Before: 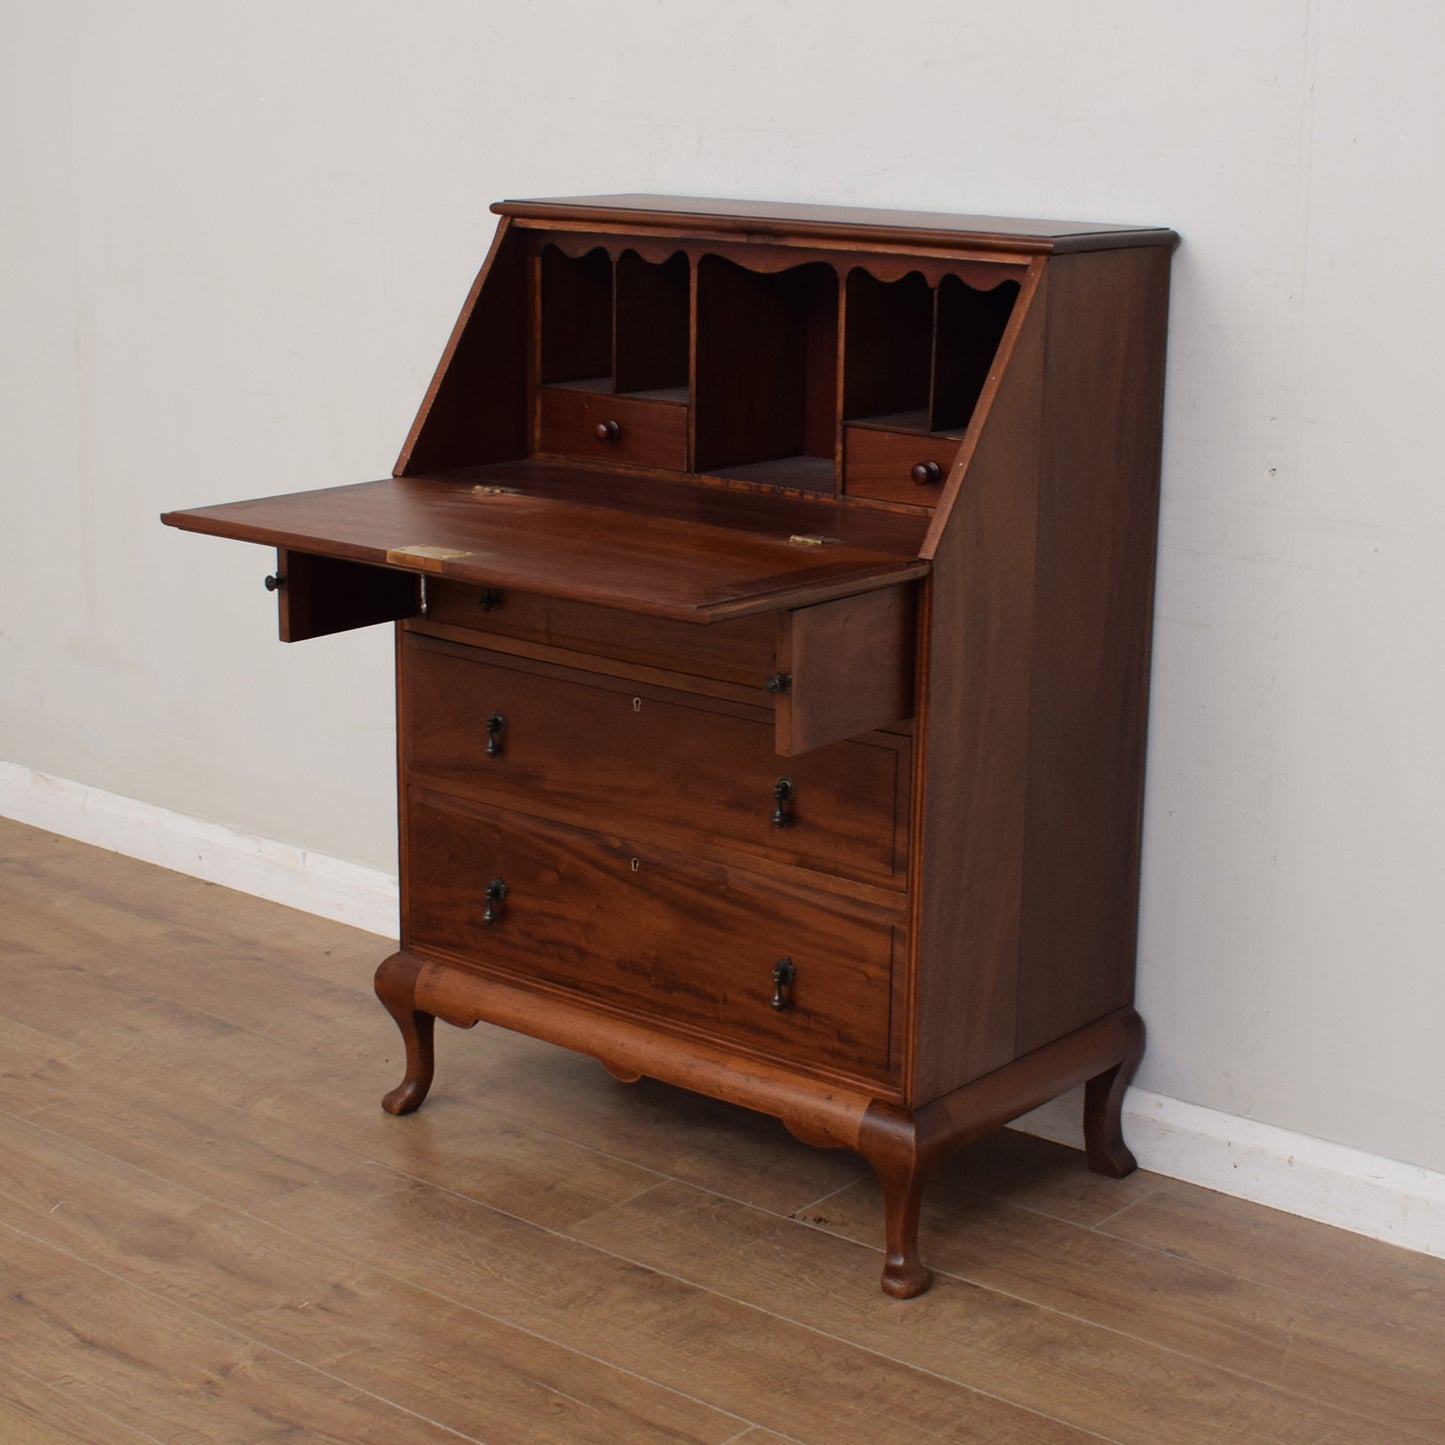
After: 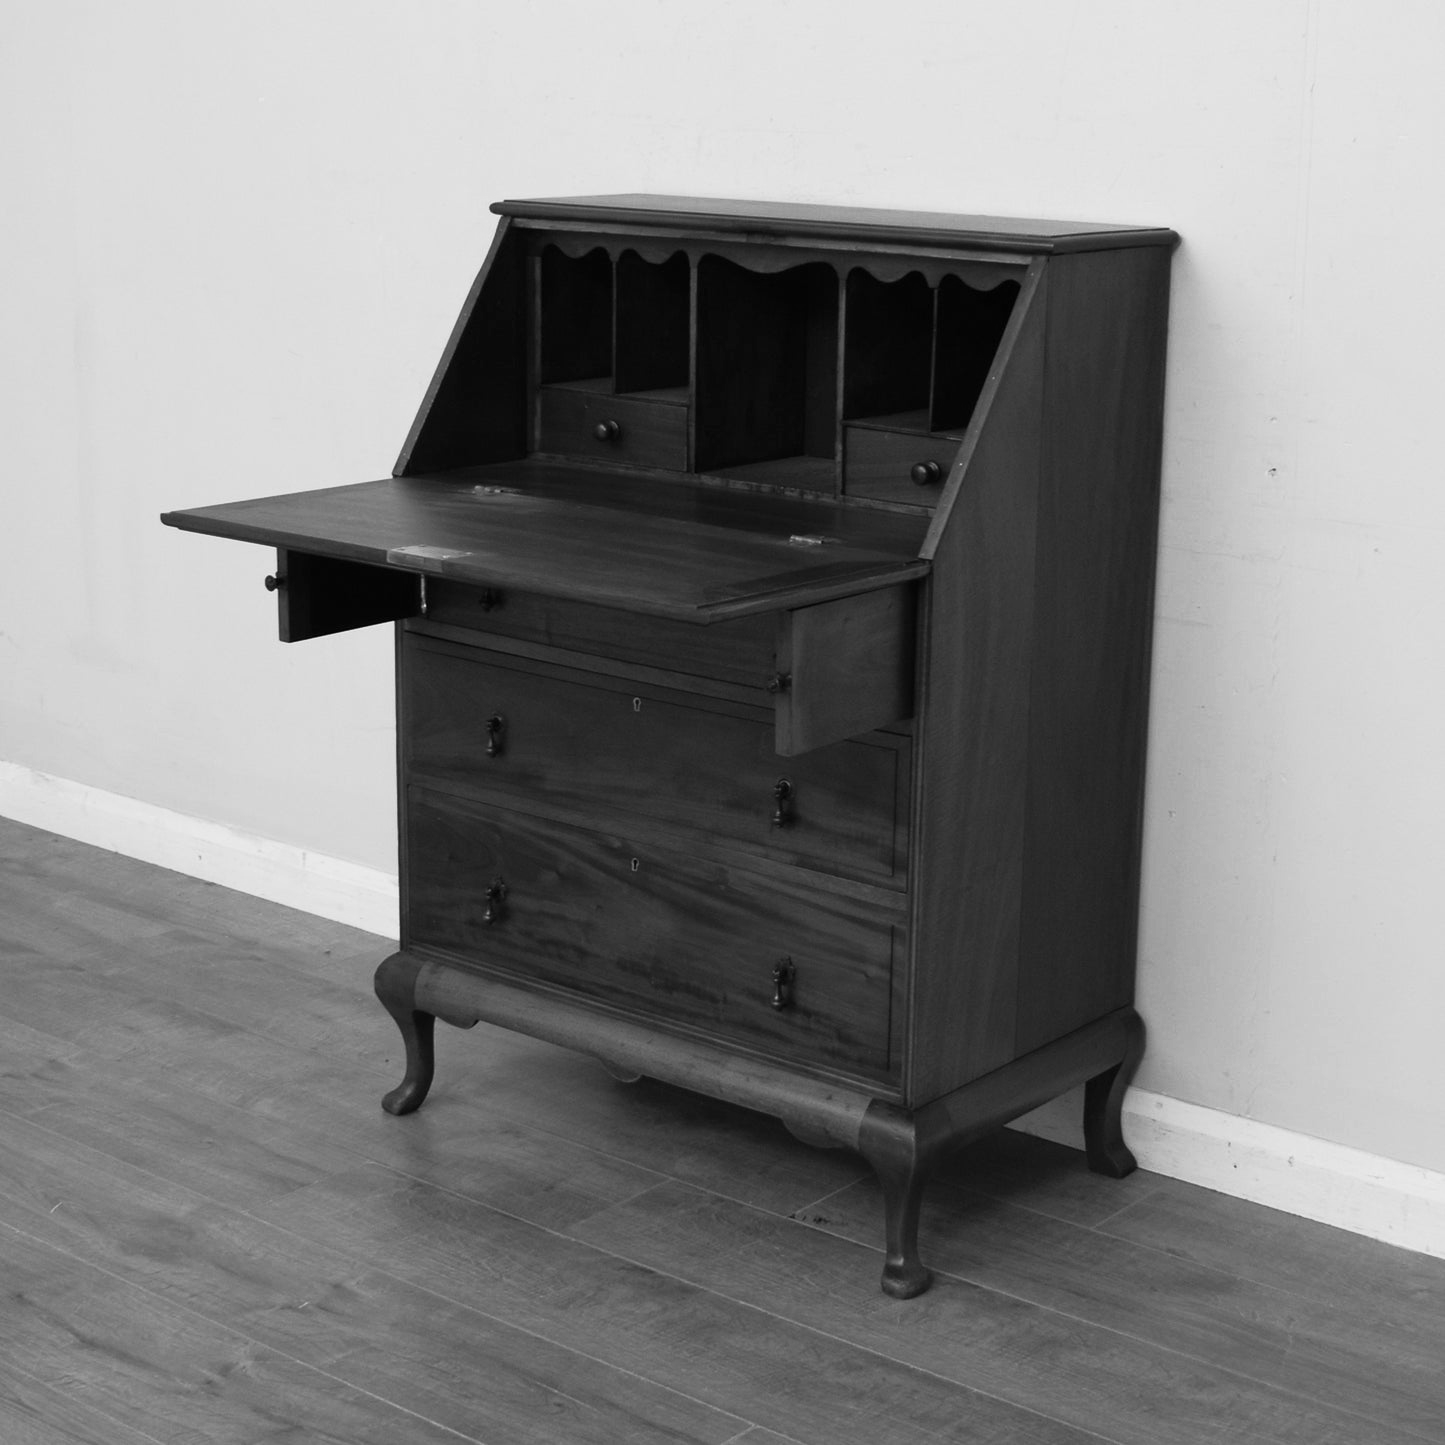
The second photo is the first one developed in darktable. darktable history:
base curve: curves: ch0 [(0, 0) (0.257, 0.25) (0.482, 0.586) (0.757, 0.871) (1, 1)]
monochrome: on, module defaults
color correction: highlights a* 10.12, highlights b* 39.04, shadows a* 14.62, shadows b* 3.37
